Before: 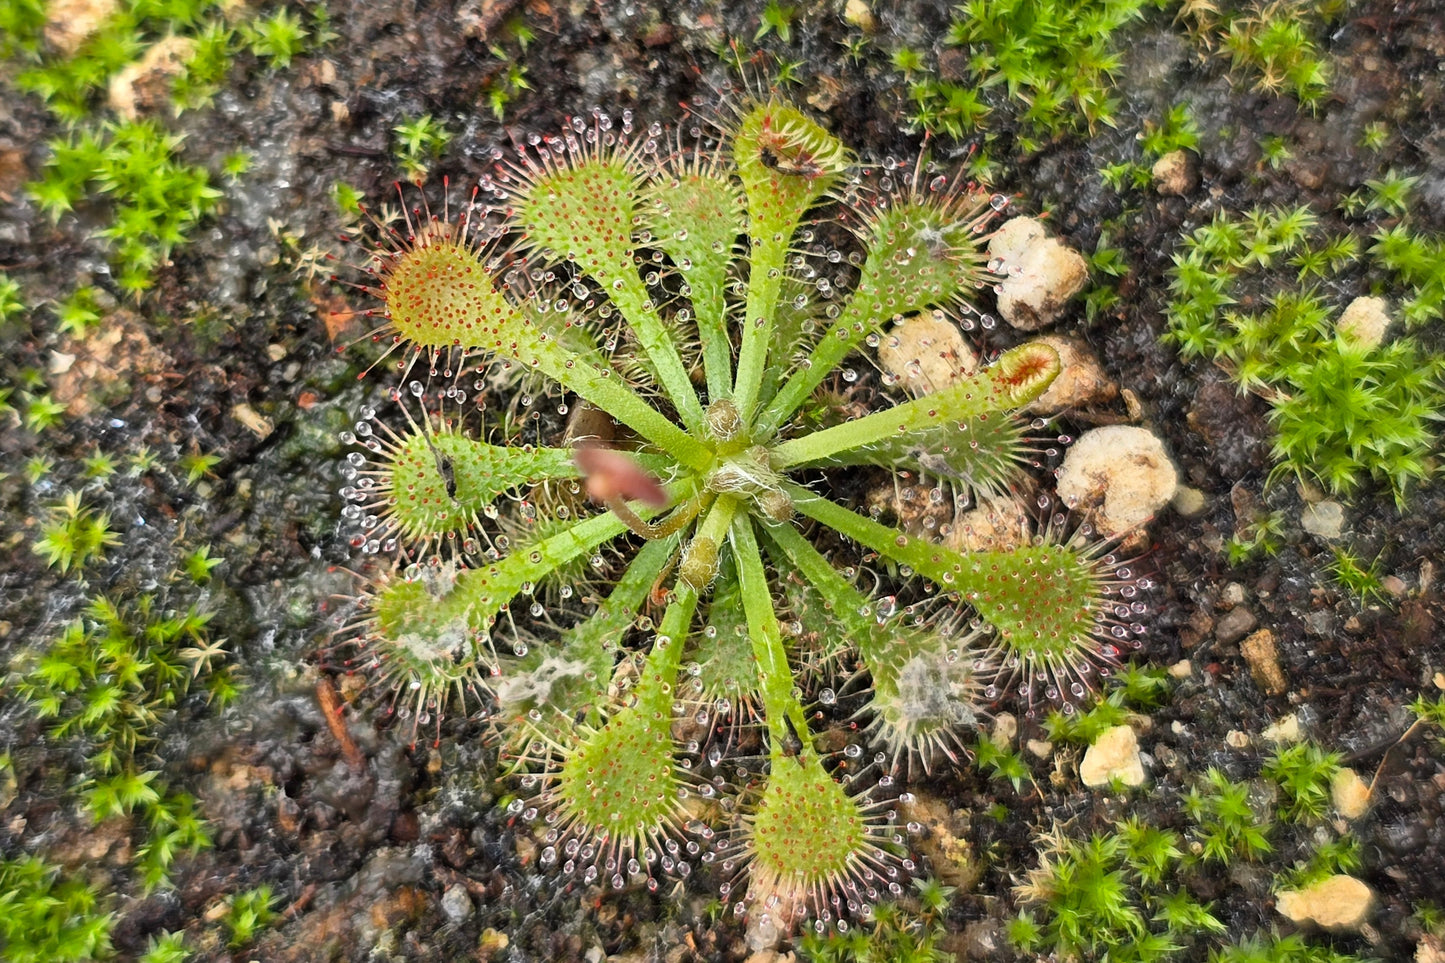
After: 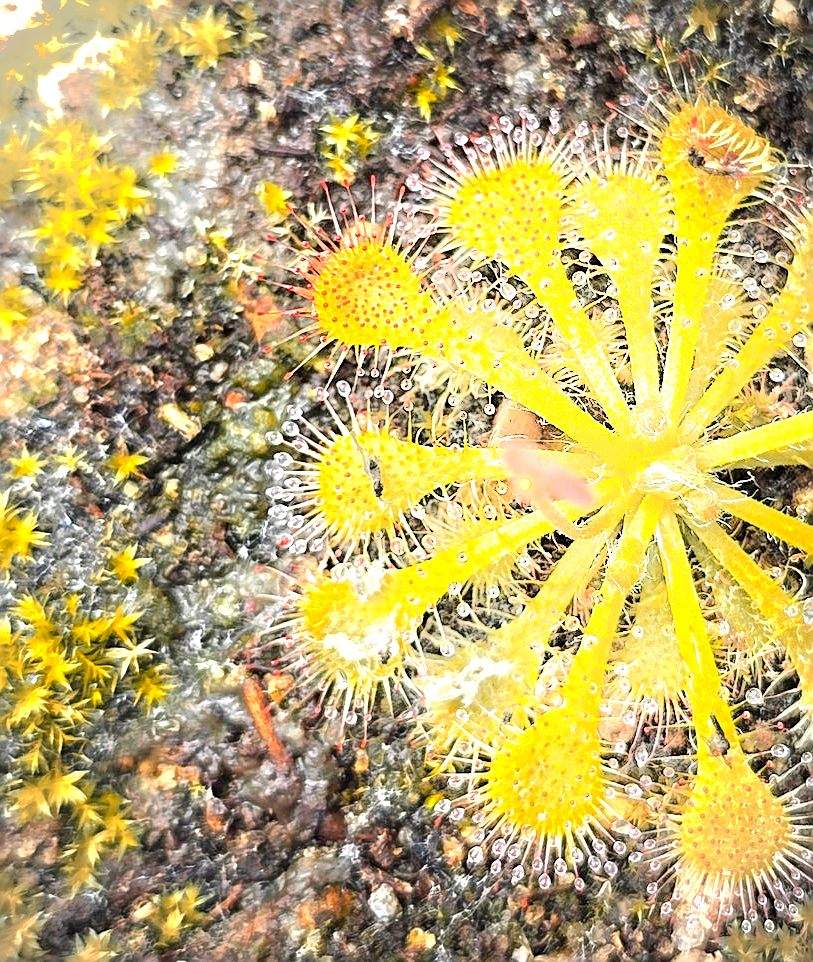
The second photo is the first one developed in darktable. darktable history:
shadows and highlights: shadows -54.3, highlights 86.09, soften with gaussian
crop: left 5.114%, right 38.589%
vignetting: on, module defaults
exposure: black level correction 0, exposure 1.2 EV, compensate exposure bias true, compensate highlight preservation false
color zones: curves: ch0 [(0, 0.499) (0.143, 0.5) (0.286, 0.5) (0.429, 0.476) (0.571, 0.284) (0.714, 0.243) (0.857, 0.449) (1, 0.499)]; ch1 [(0, 0.532) (0.143, 0.645) (0.286, 0.696) (0.429, 0.211) (0.571, 0.504) (0.714, 0.493) (0.857, 0.495) (1, 0.532)]; ch2 [(0, 0.5) (0.143, 0.5) (0.286, 0.427) (0.429, 0.324) (0.571, 0.5) (0.714, 0.5) (0.857, 0.5) (1, 0.5)]
sharpen: on, module defaults
